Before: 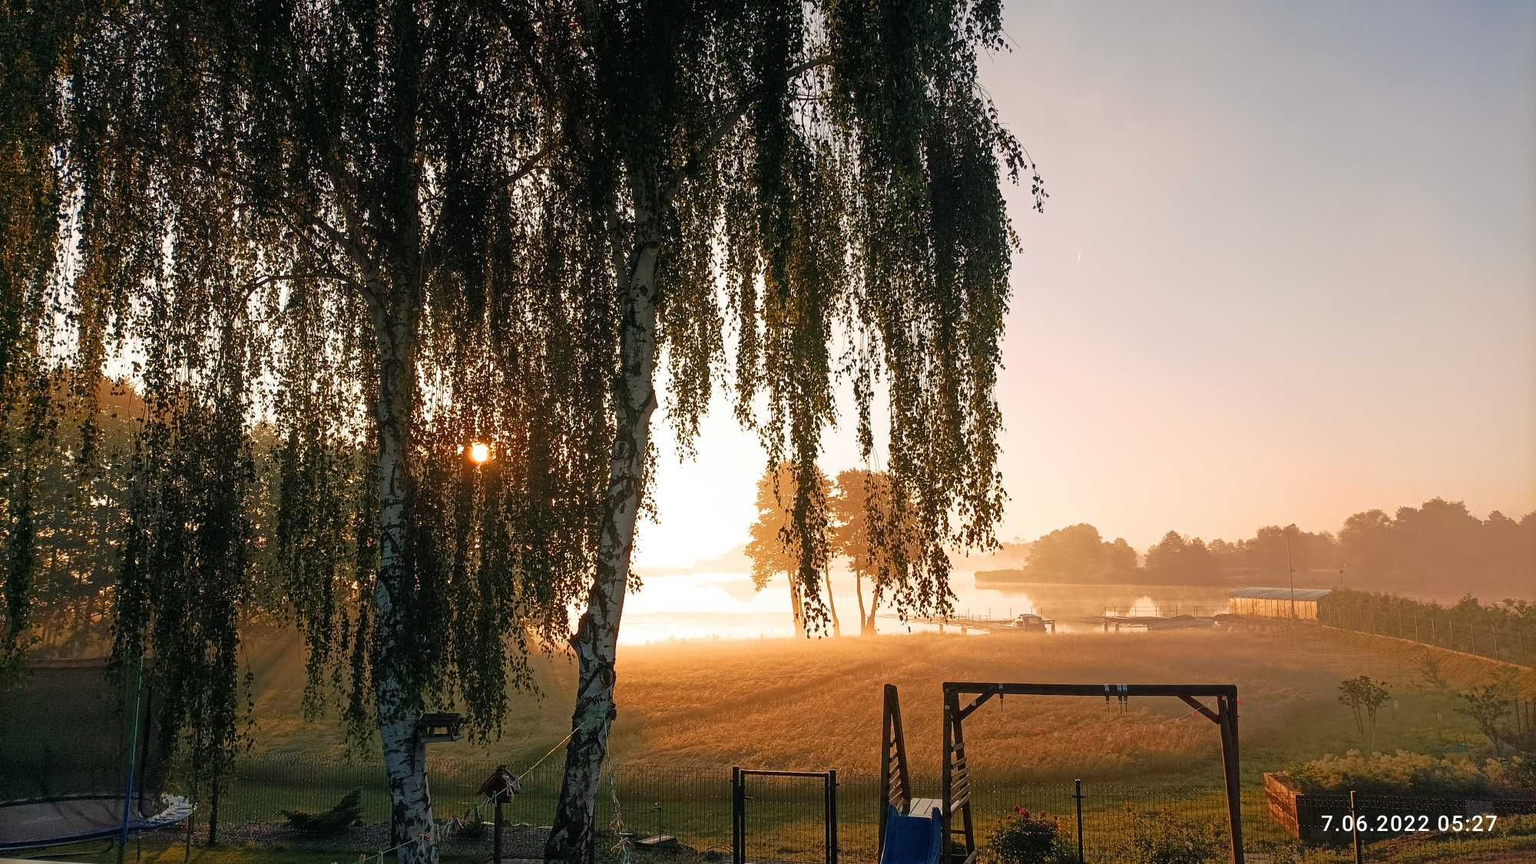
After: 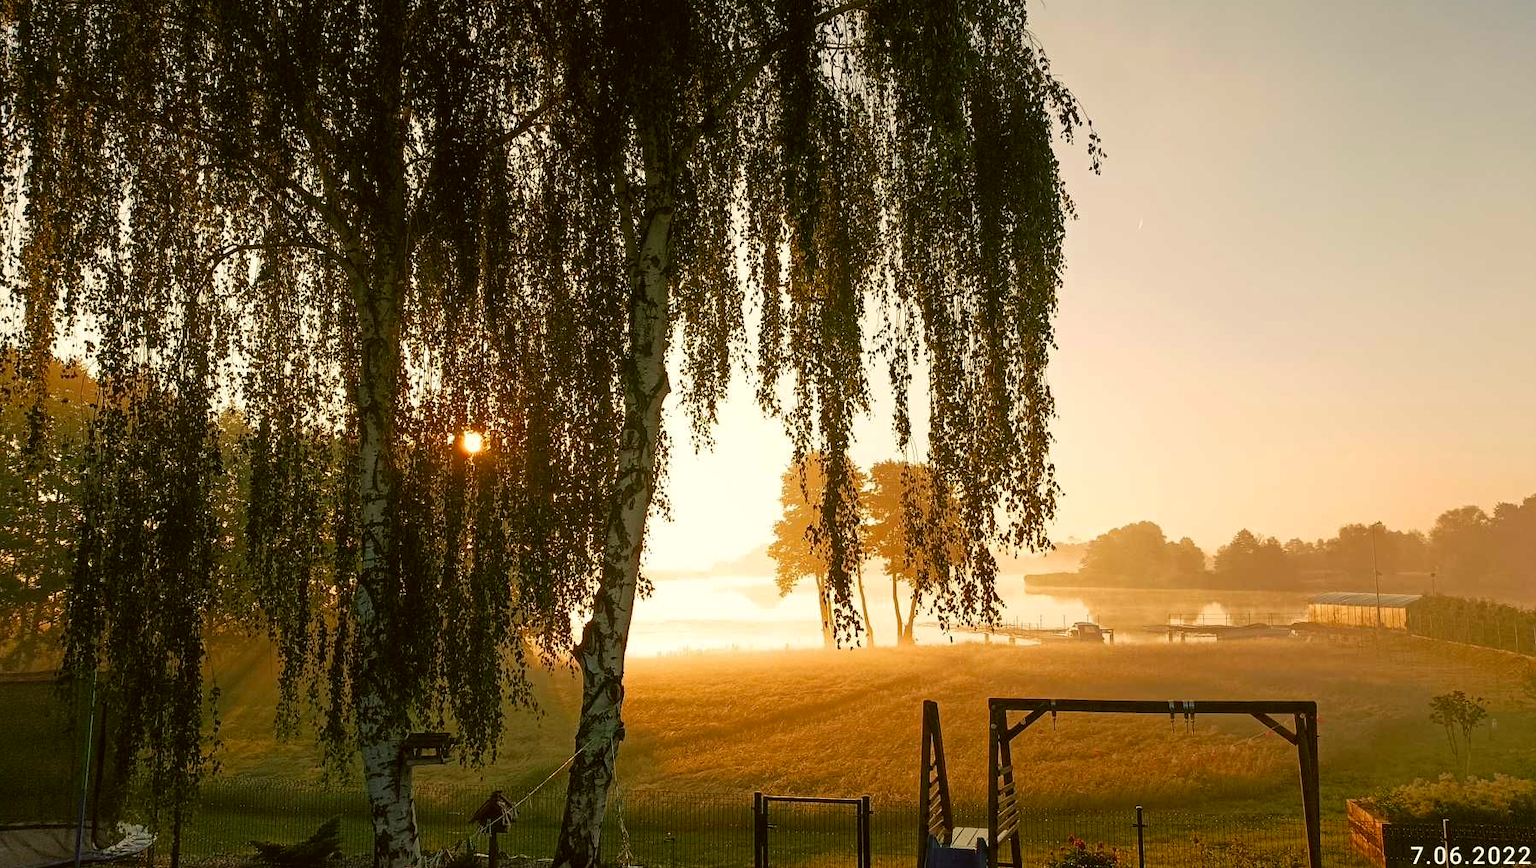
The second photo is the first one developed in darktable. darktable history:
crop: left 3.658%, top 6.516%, right 6.617%, bottom 3.273%
color correction: highlights a* -1.27, highlights b* 10.31, shadows a* 0.807, shadows b* 19.25
